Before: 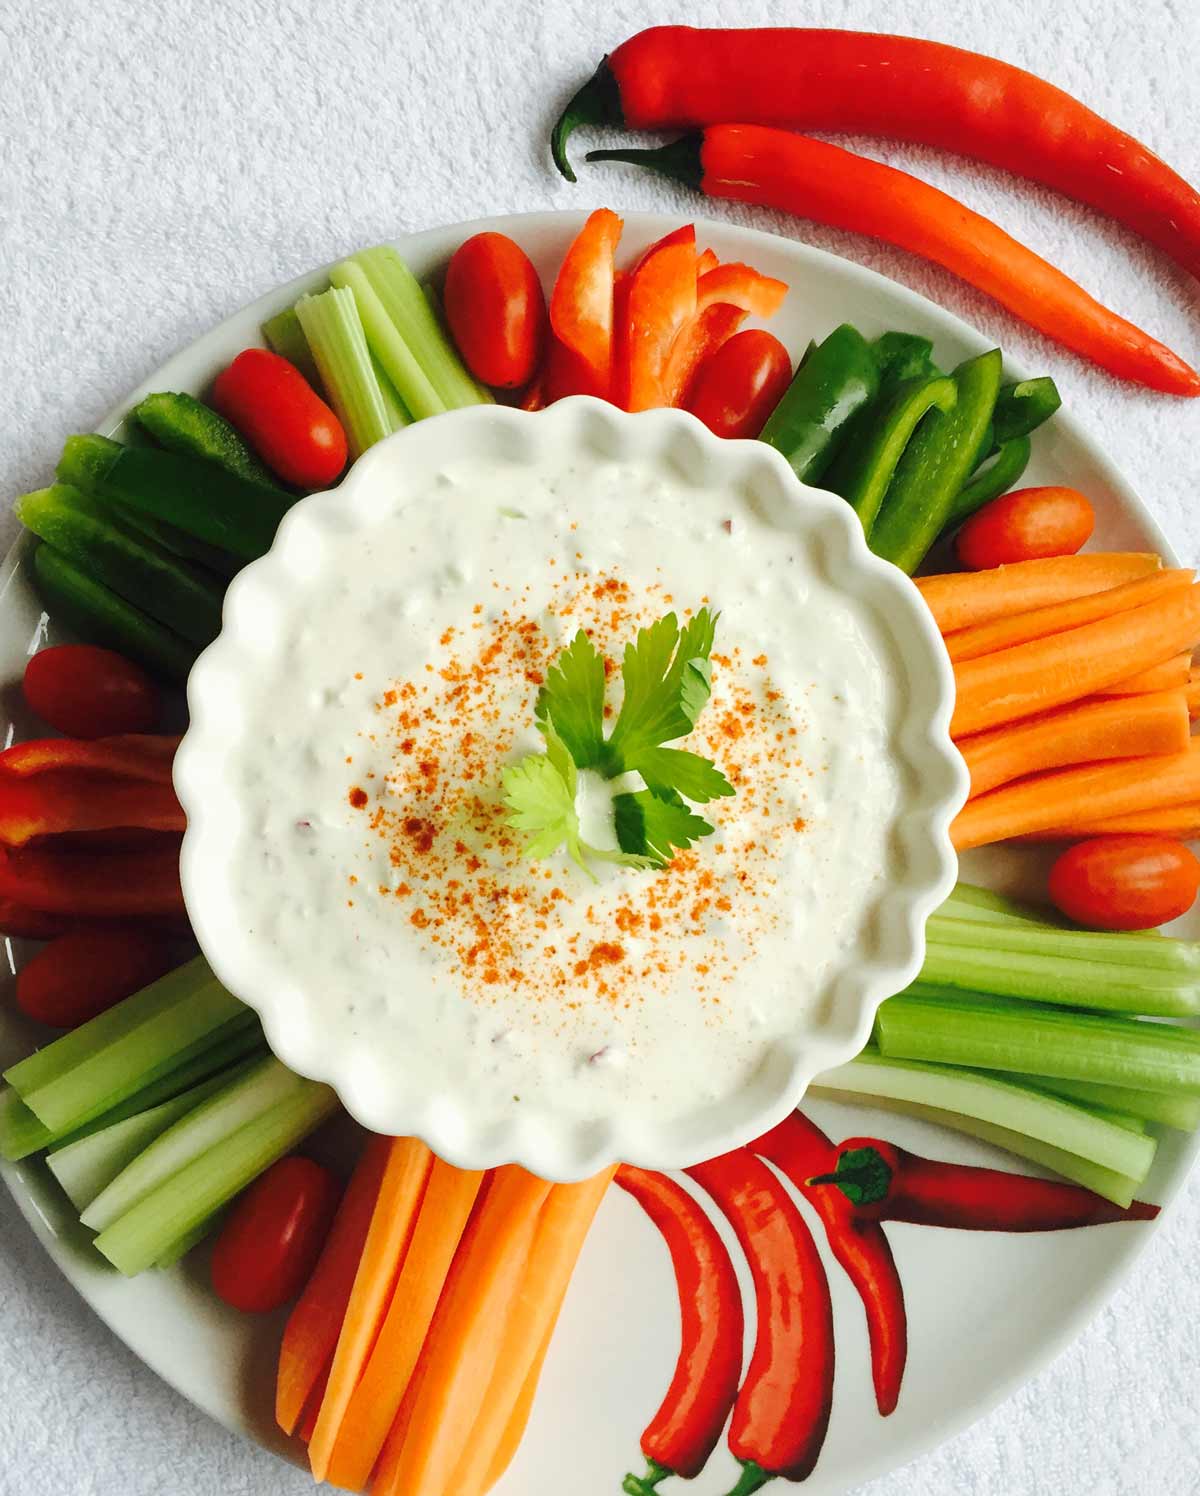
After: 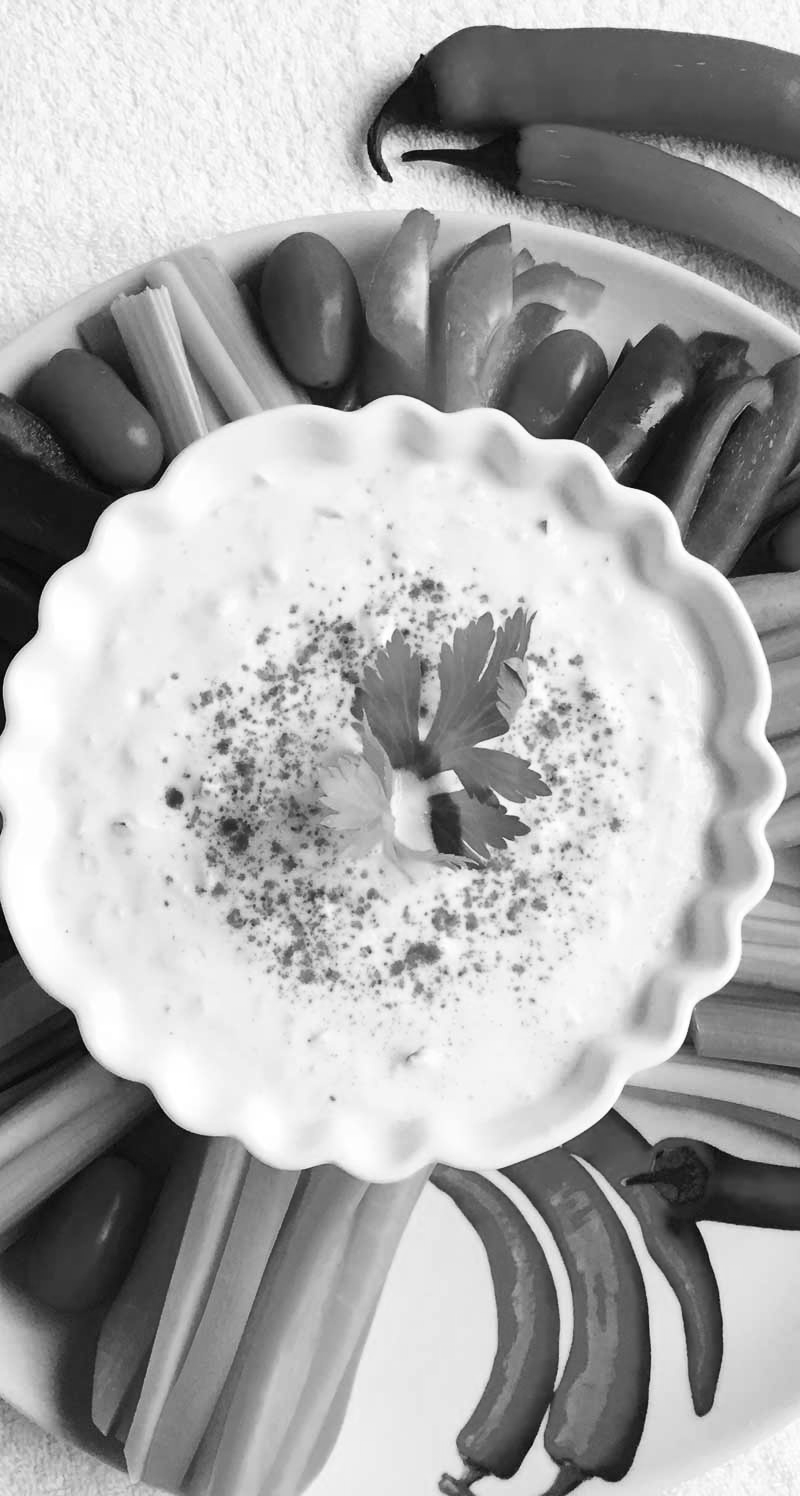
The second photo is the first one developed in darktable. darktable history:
contrast brightness saturation: contrast 0.15, brightness 0.053
color calibration: output gray [0.246, 0.254, 0.501, 0], illuminant custom, x 0.373, y 0.388, temperature 4229.98 K
crop: left 15.378%, right 17.922%
